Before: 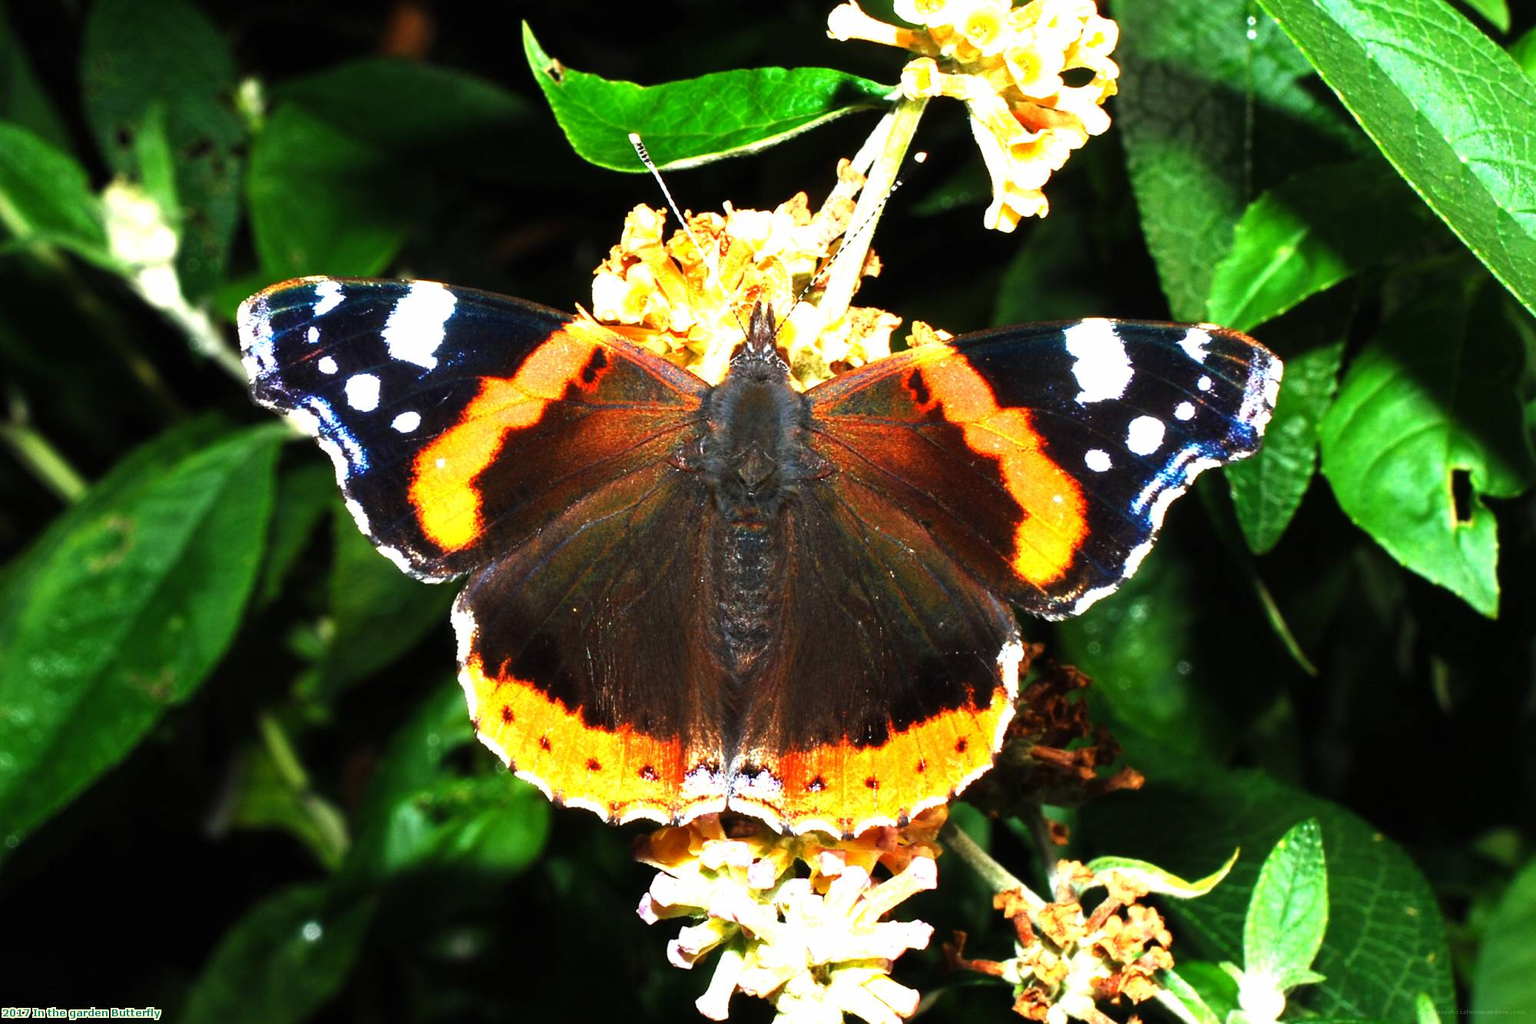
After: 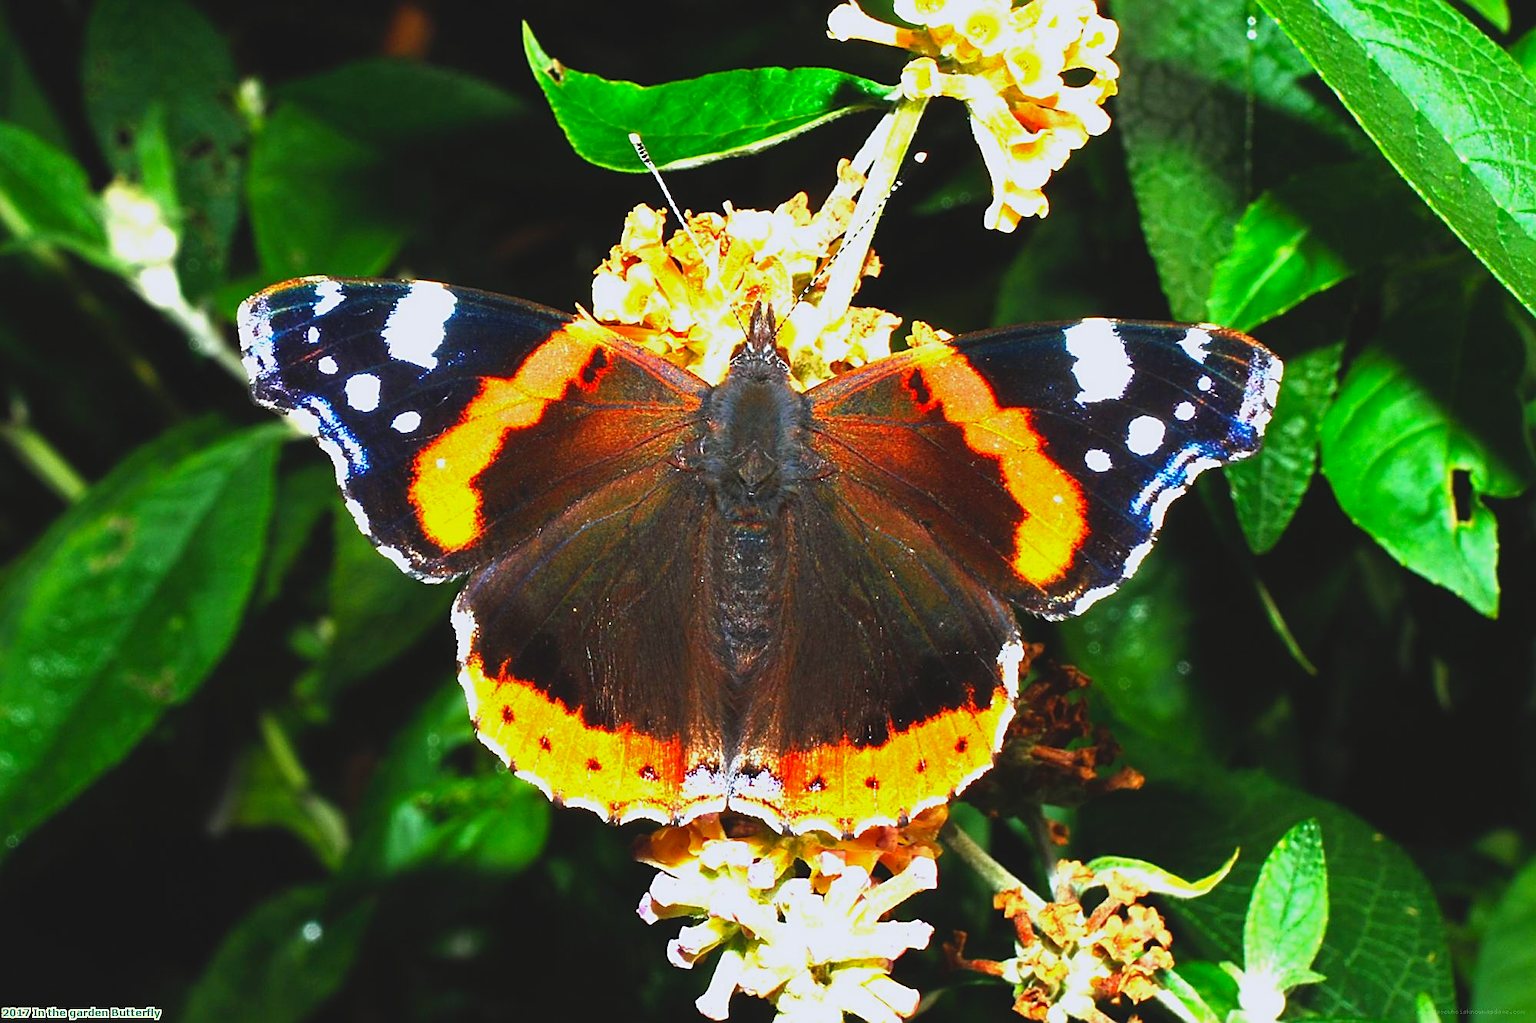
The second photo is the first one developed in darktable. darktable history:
sharpen: on, module defaults
lowpass: radius 0.1, contrast 0.85, saturation 1.1, unbound 0
white balance: red 0.983, blue 1.036
